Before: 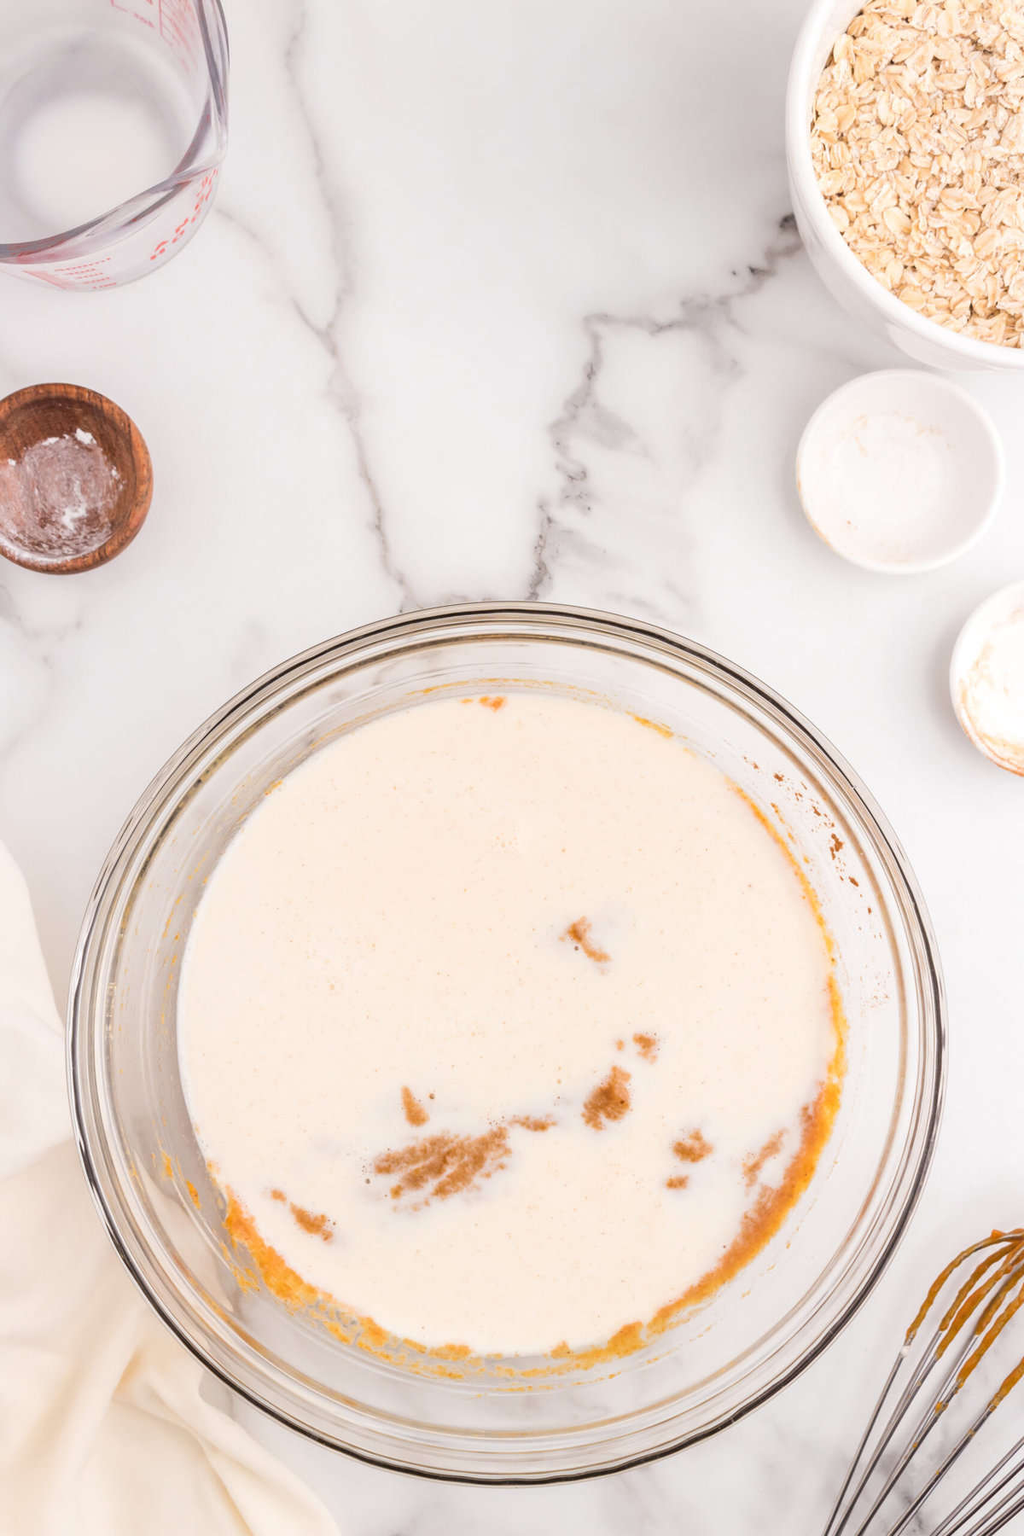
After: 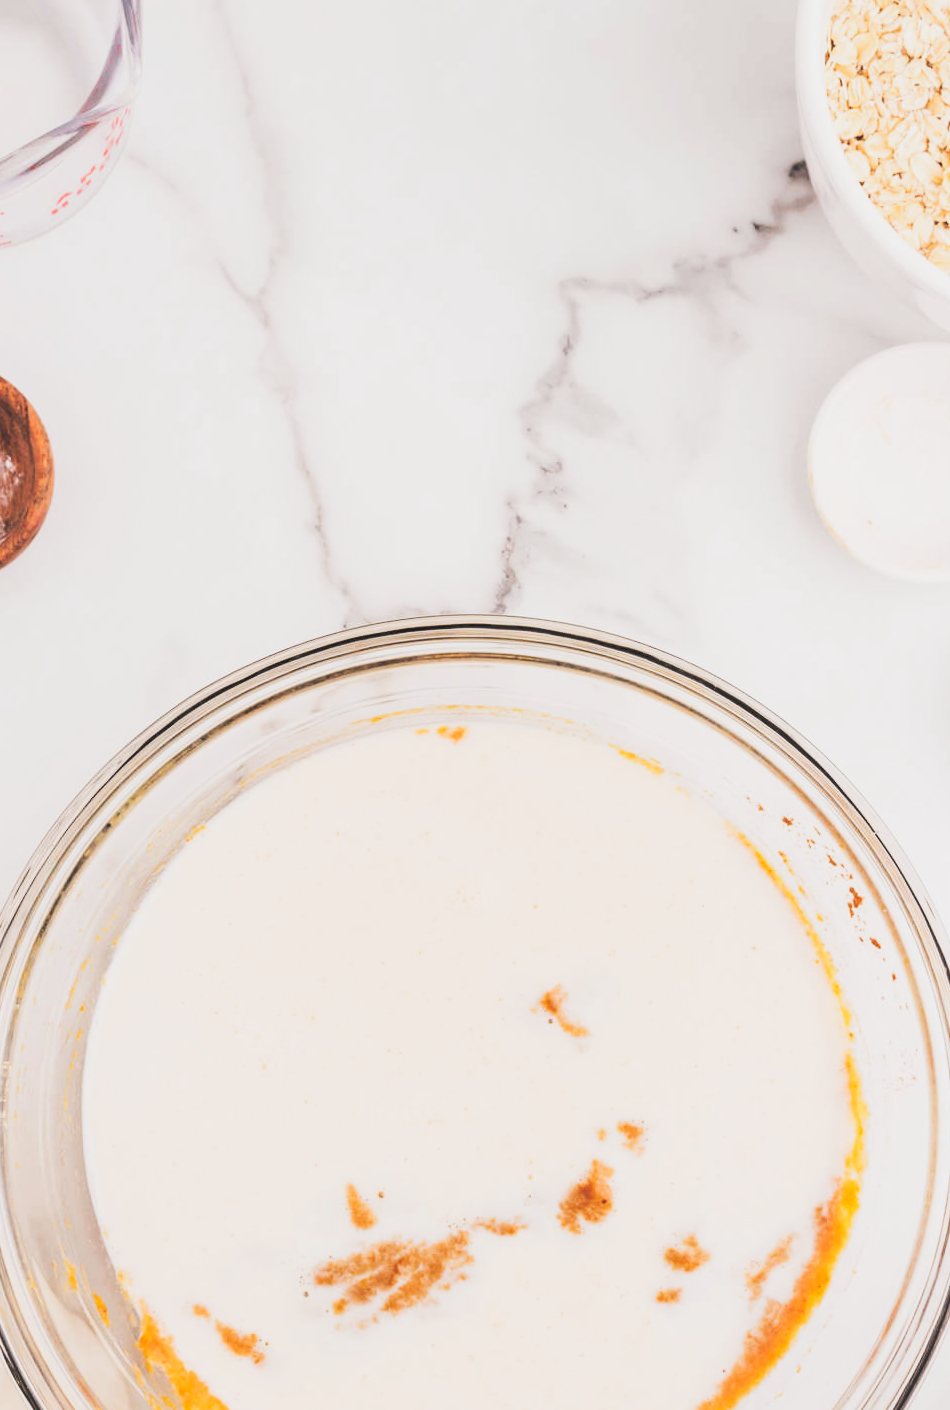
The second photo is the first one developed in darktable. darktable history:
filmic rgb: black relative exposure -3.38 EV, white relative exposure 3.45 EV, hardness 2.36, contrast 1.103
tone curve: curves: ch0 [(0, 0) (0.003, 0.183) (0.011, 0.183) (0.025, 0.184) (0.044, 0.188) (0.069, 0.197) (0.1, 0.204) (0.136, 0.212) (0.177, 0.226) (0.224, 0.24) (0.277, 0.273) (0.335, 0.322) (0.399, 0.388) (0.468, 0.468) (0.543, 0.579) (0.623, 0.686) (0.709, 0.792) (0.801, 0.877) (0.898, 0.939) (1, 1)], preserve colors none
crop and rotate: left 10.46%, top 5.001%, right 10.321%, bottom 16.617%
